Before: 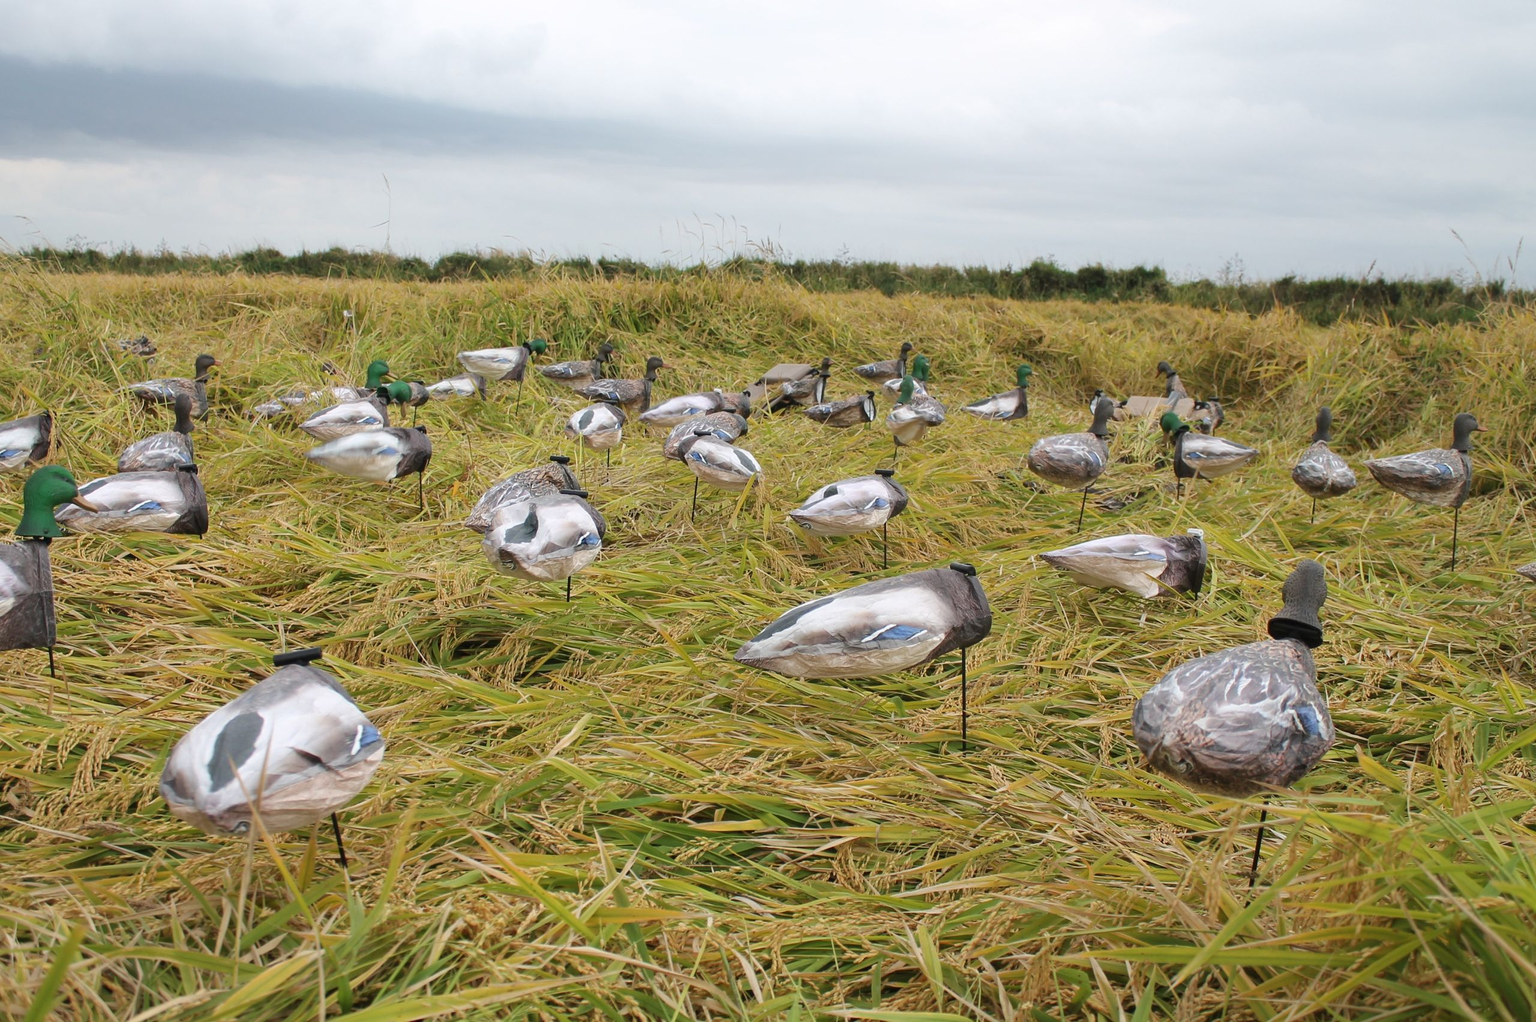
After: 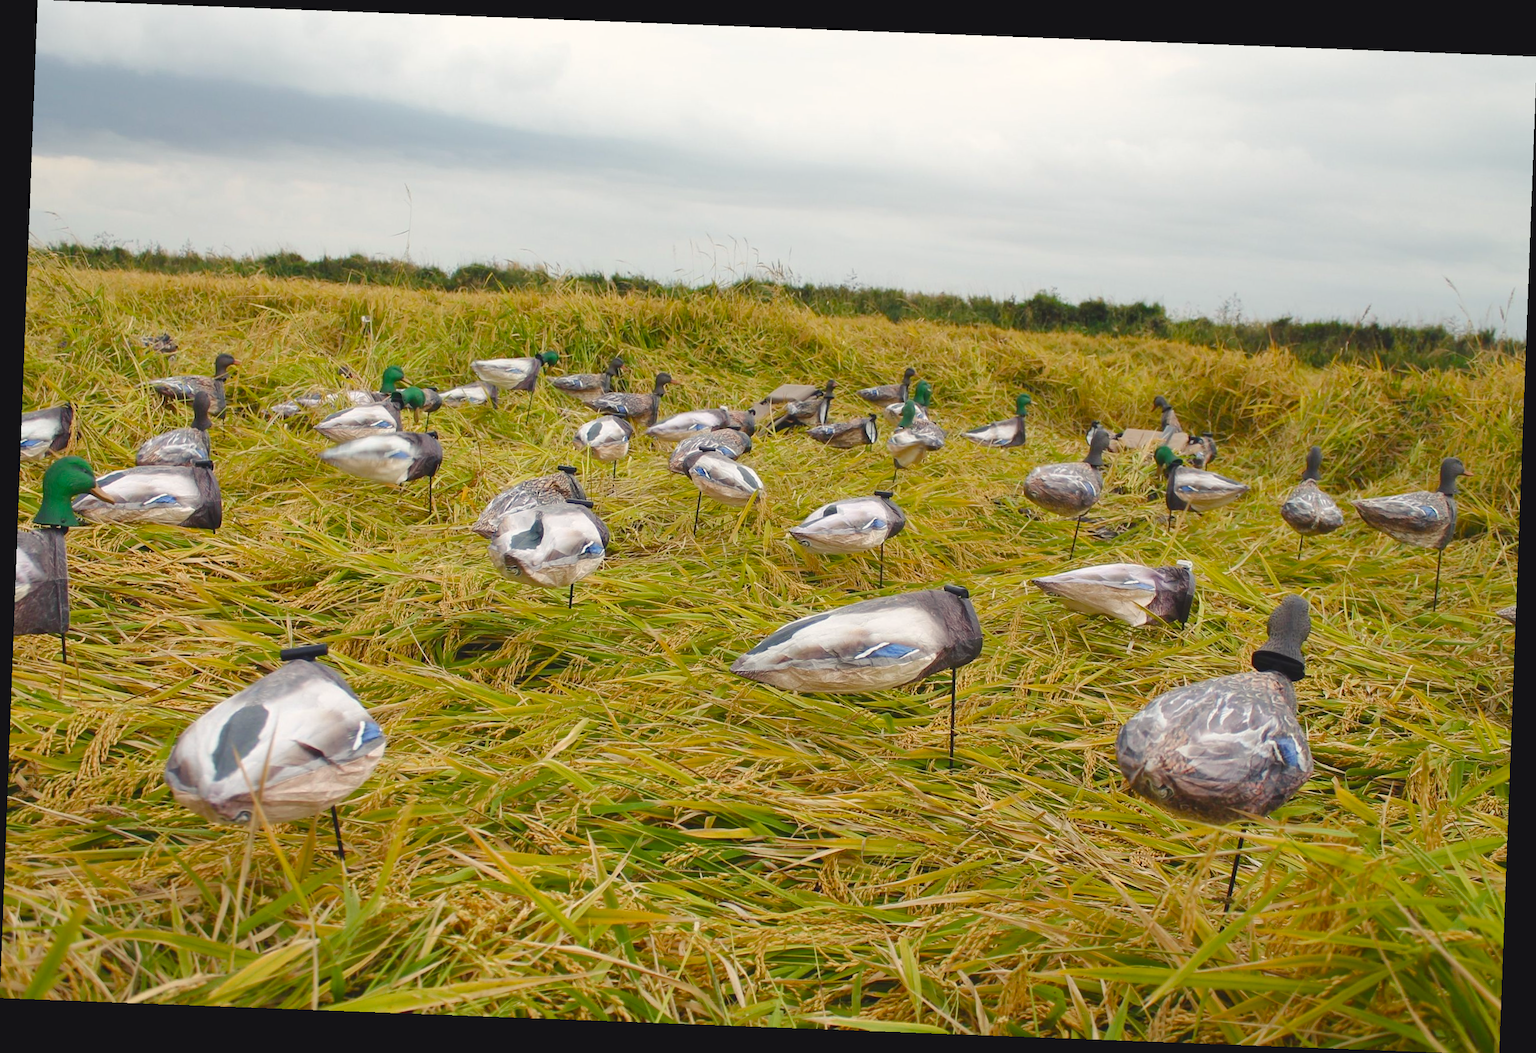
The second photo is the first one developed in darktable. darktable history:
color balance rgb: shadows lift › chroma 3%, shadows lift › hue 280.8°, power › hue 330°, highlights gain › chroma 3%, highlights gain › hue 75.6°, global offset › luminance 0.7%, perceptual saturation grading › global saturation 20%, perceptual saturation grading › highlights -25%, perceptual saturation grading › shadows 50%, global vibrance 20.33%
white balance: red 0.986, blue 1.01
rotate and perspective: rotation 2.17°, automatic cropping off
